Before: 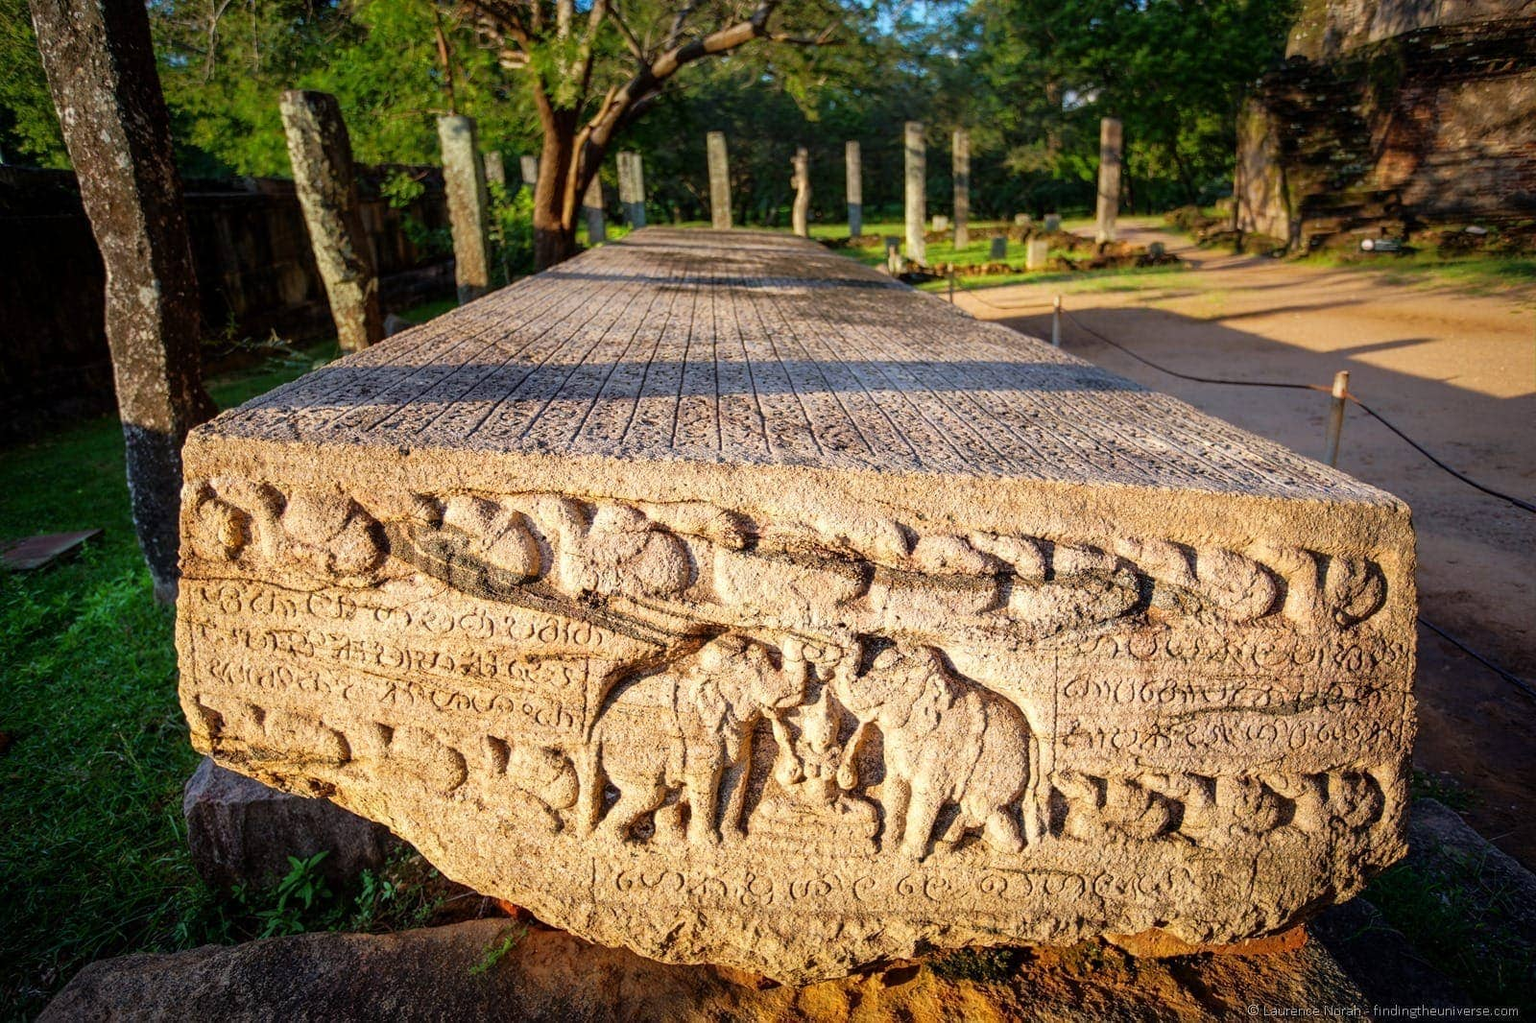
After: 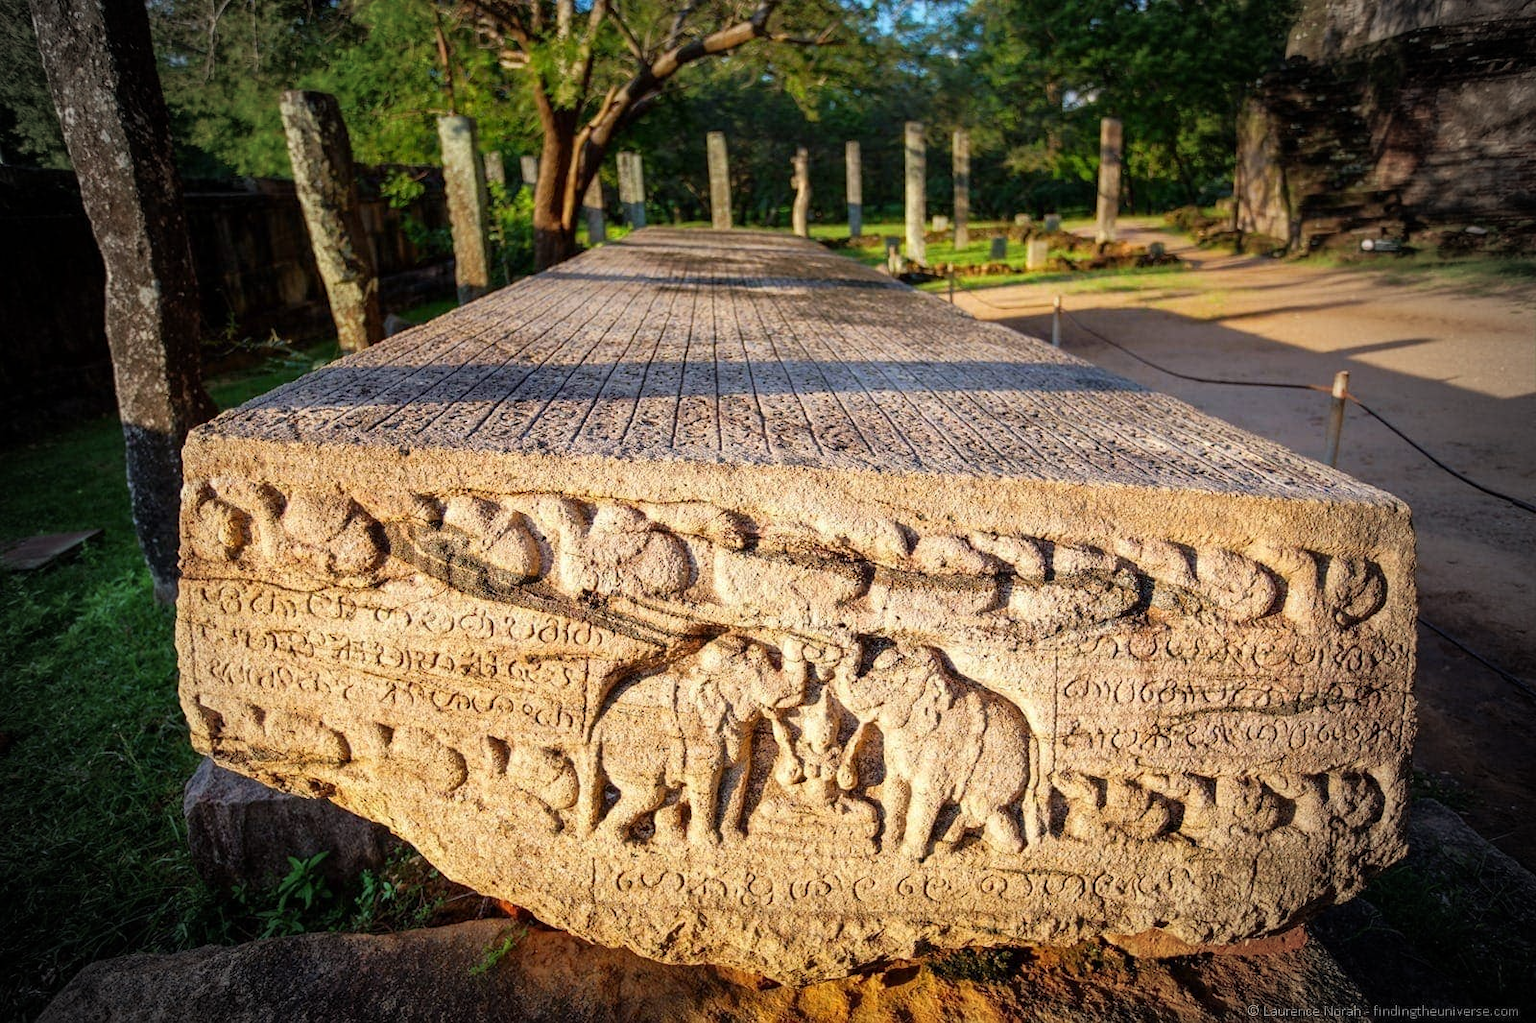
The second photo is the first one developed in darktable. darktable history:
white balance: emerald 1
vignetting: fall-off start 67.15%, brightness -0.442, saturation -0.691, width/height ratio 1.011, unbound false
